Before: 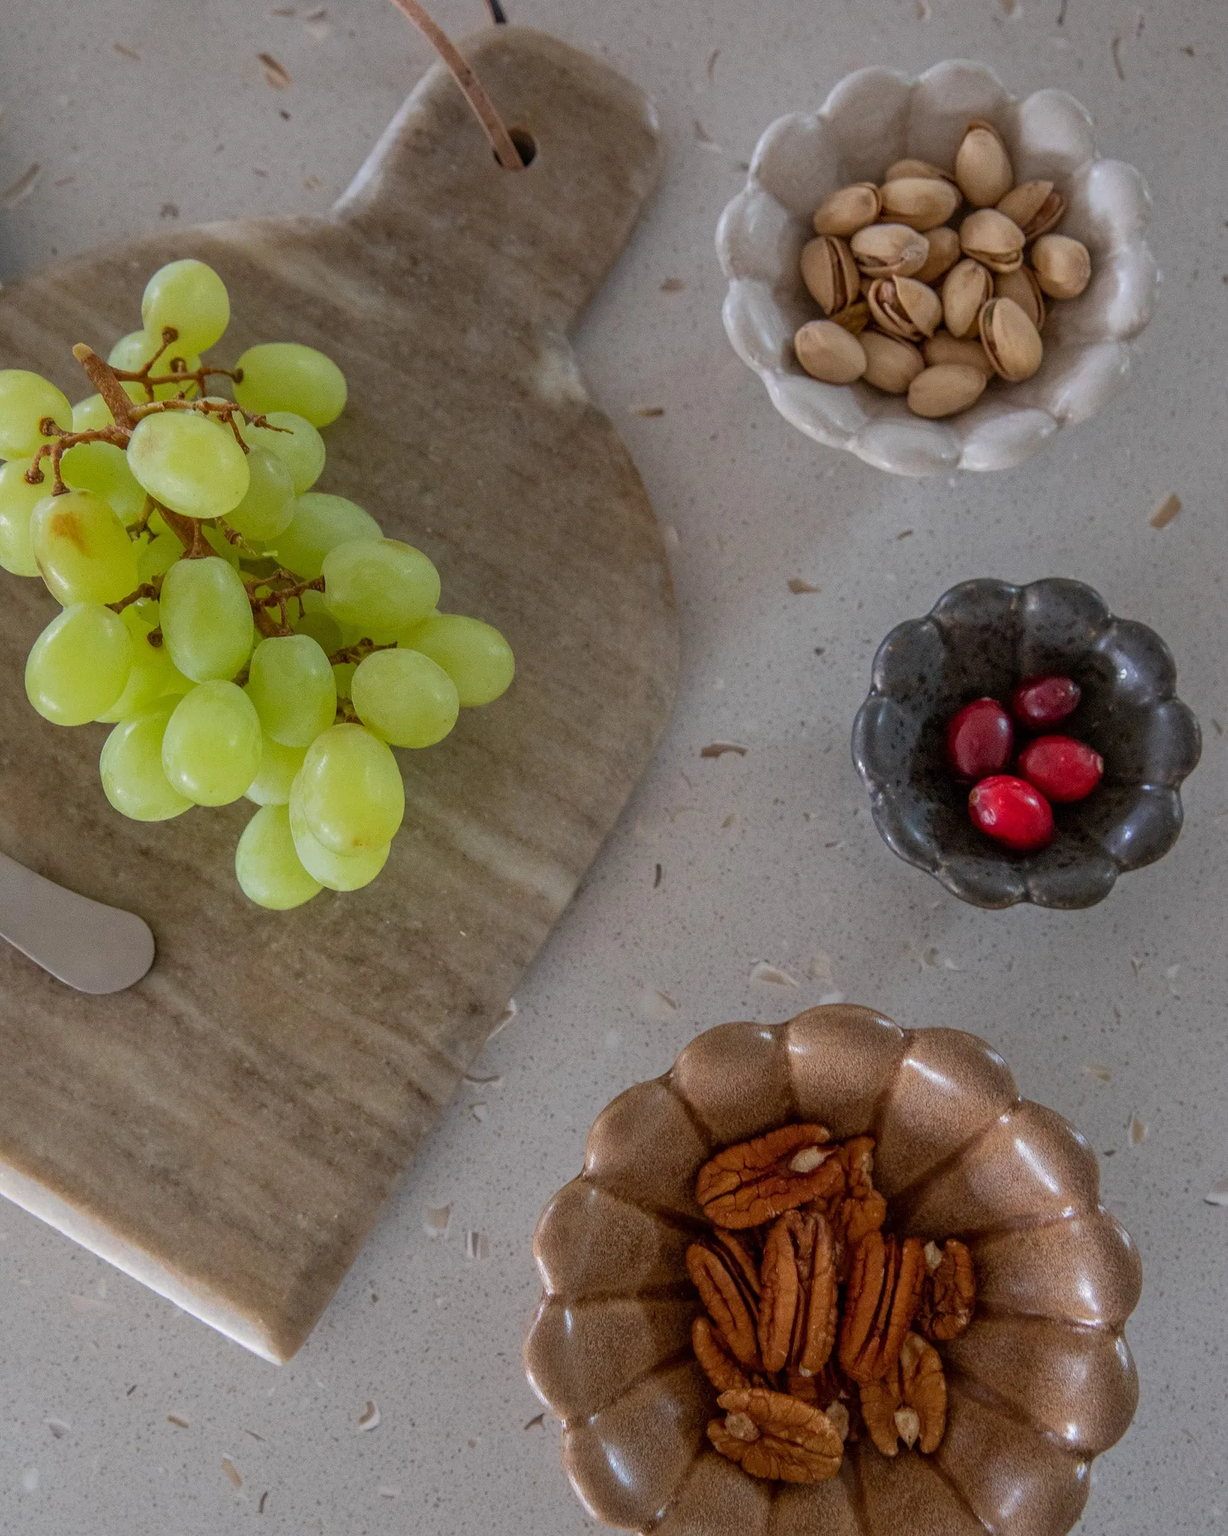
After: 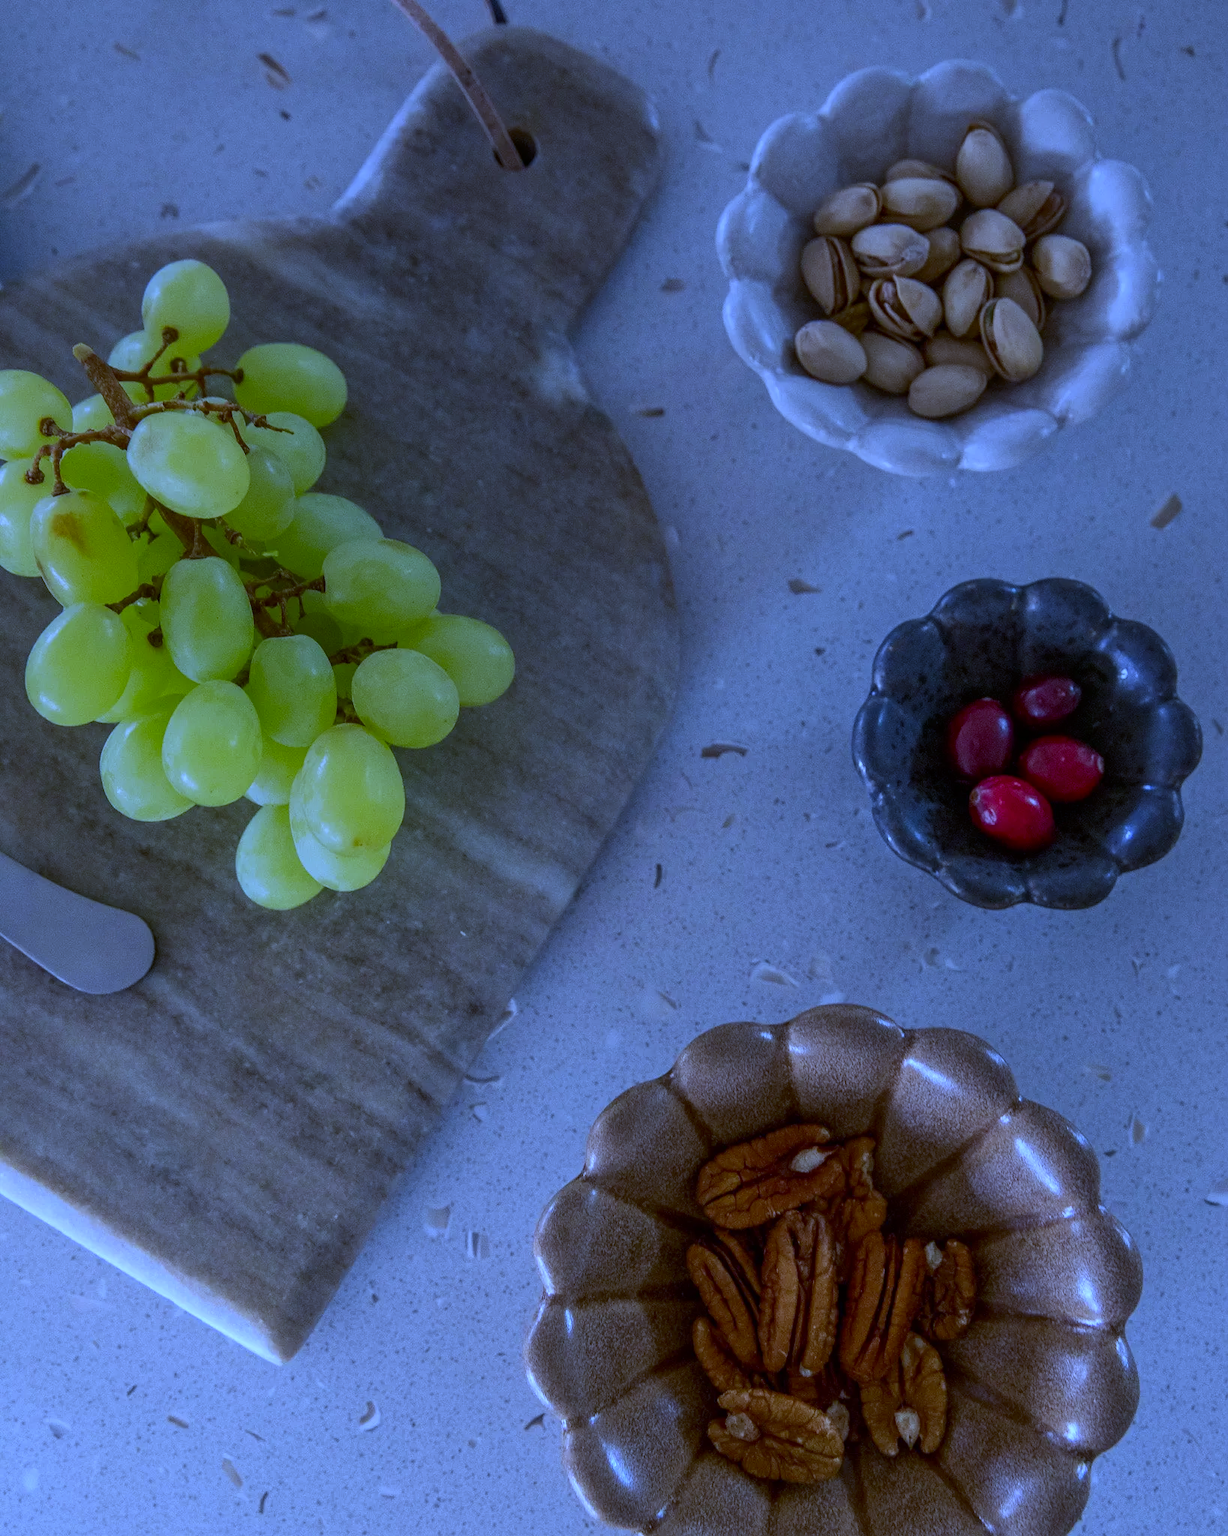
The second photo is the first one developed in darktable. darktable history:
contrast brightness saturation: contrast 0.15, brightness -0.01, saturation 0.1
graduated density: rotation 5.63°, offset 76.9
white balance: red 0.766, blue 1.537
